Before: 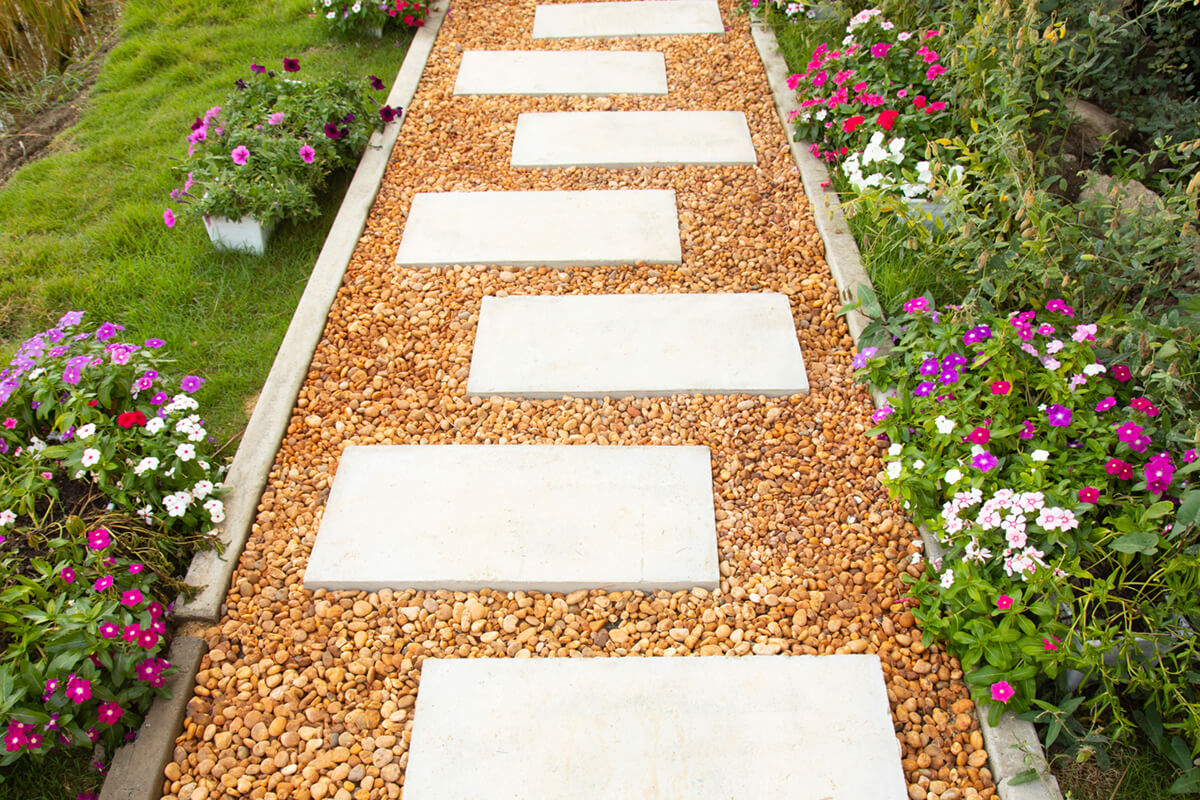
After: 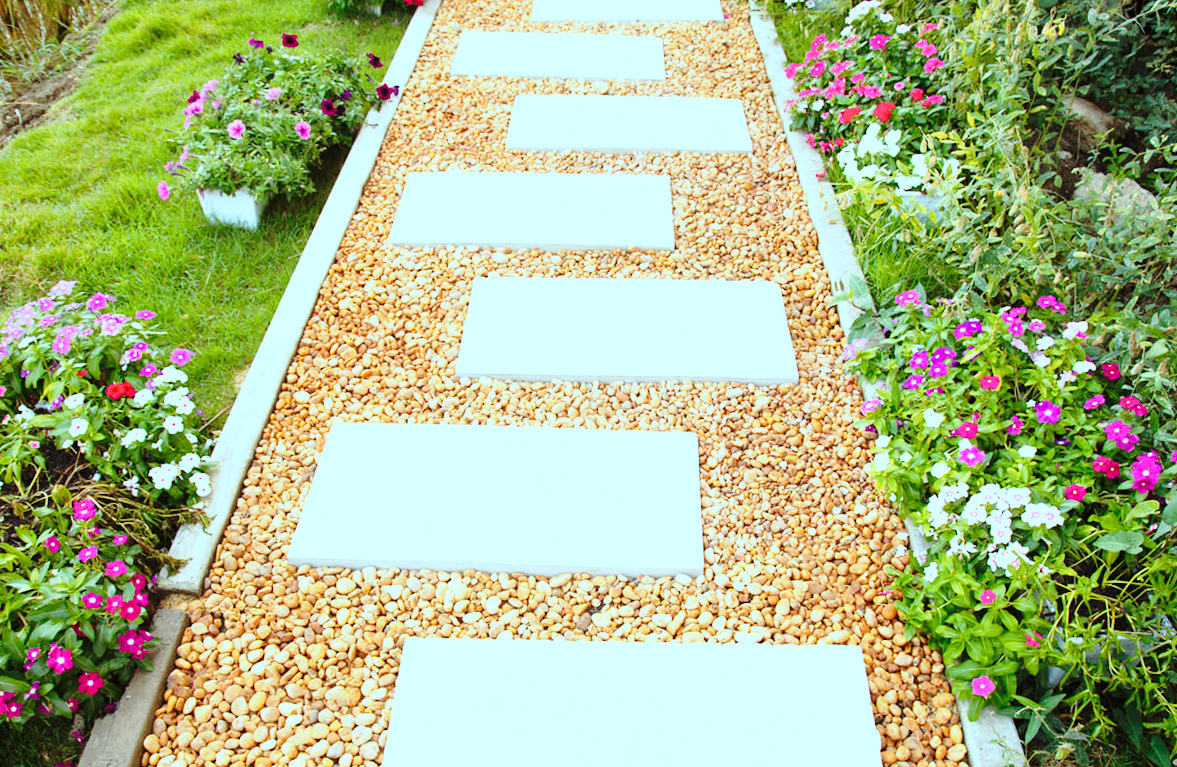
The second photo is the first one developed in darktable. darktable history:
rotate and perspective: rotation 1.57°, crop left 0.018, crop right 0.982, crop top 0.039, crop bottom 0.961
base curve: curves: ch0 [(0, 0) (0.032, 0.037) (0.105, 0.228) (0.435, 0.76) (0.856, 0.983) (1, 1)], preserve colors none
color correction: highlights a* -11.71, highlights b* -15.58
